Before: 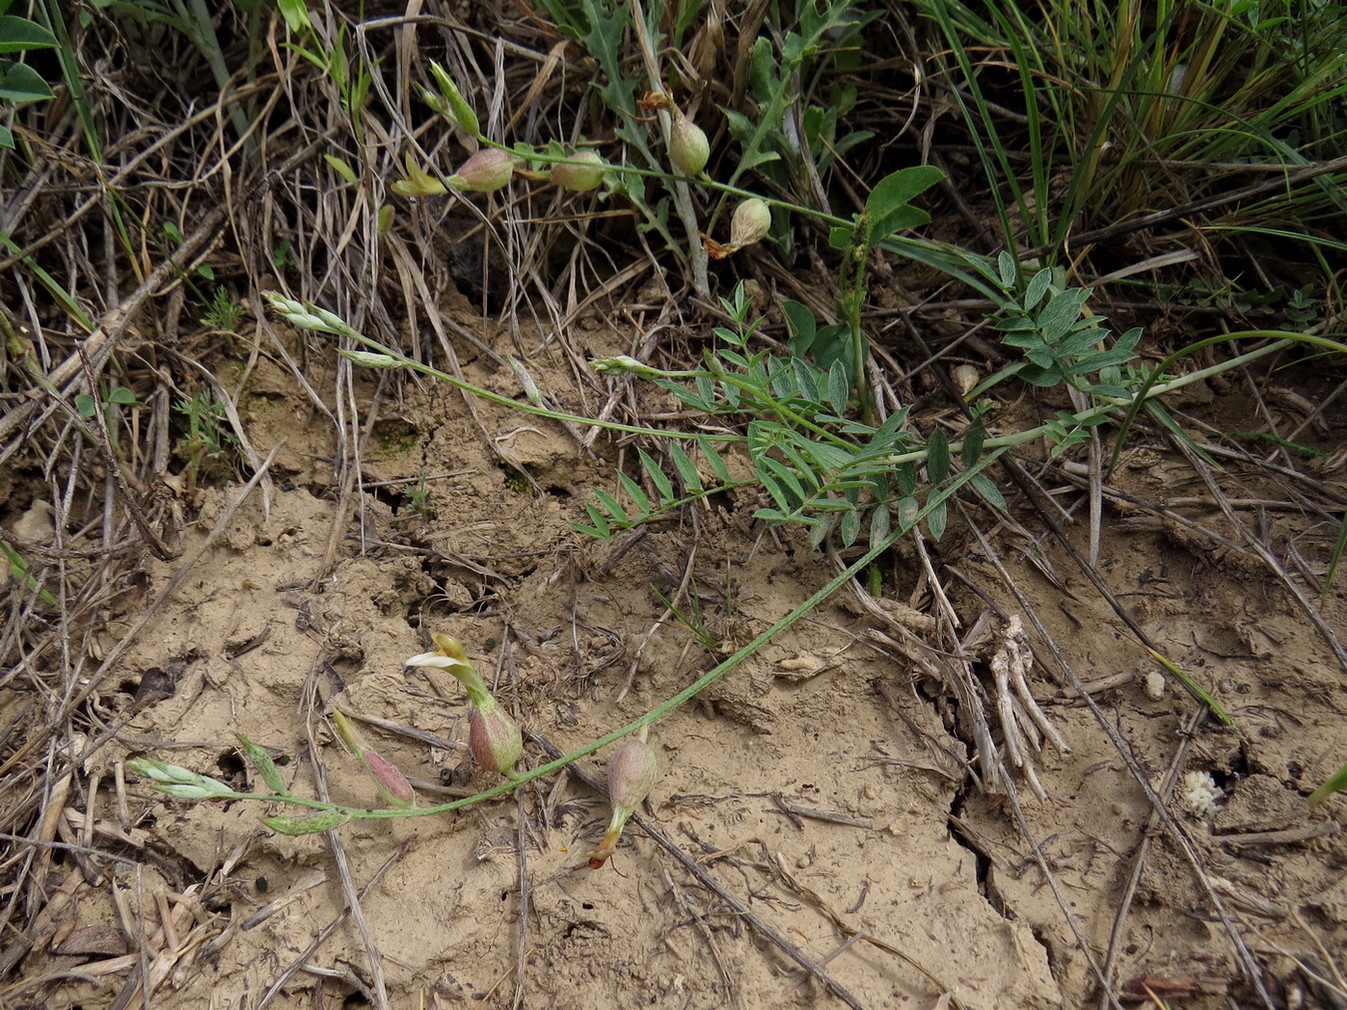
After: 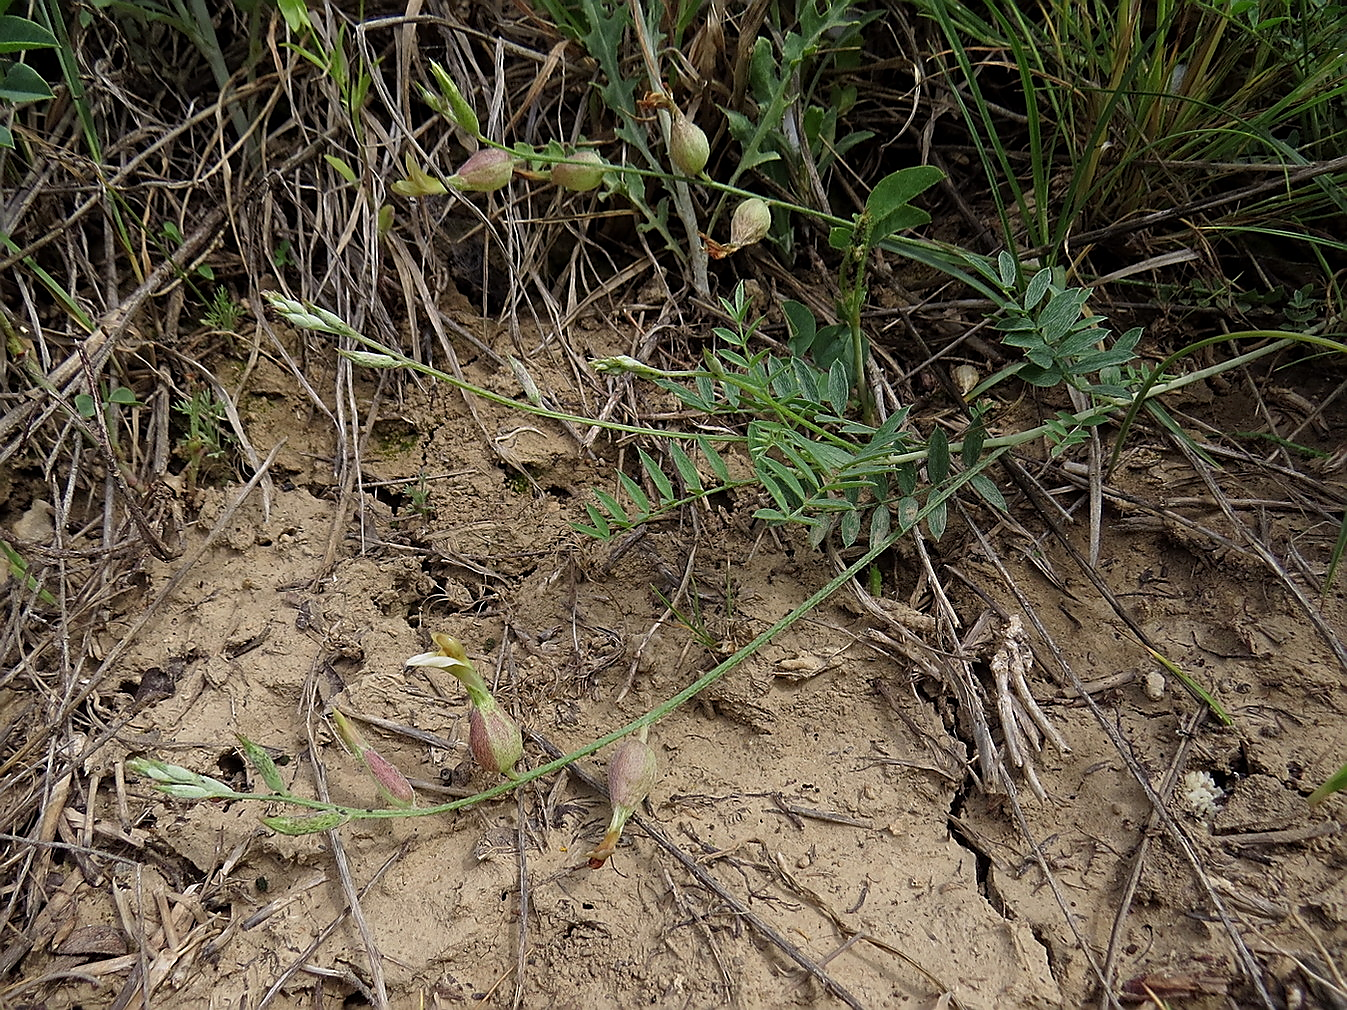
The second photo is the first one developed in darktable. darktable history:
base curve: preserve colors none
sharpen: radius 1.376, amount 1.232, threshold 0.694
